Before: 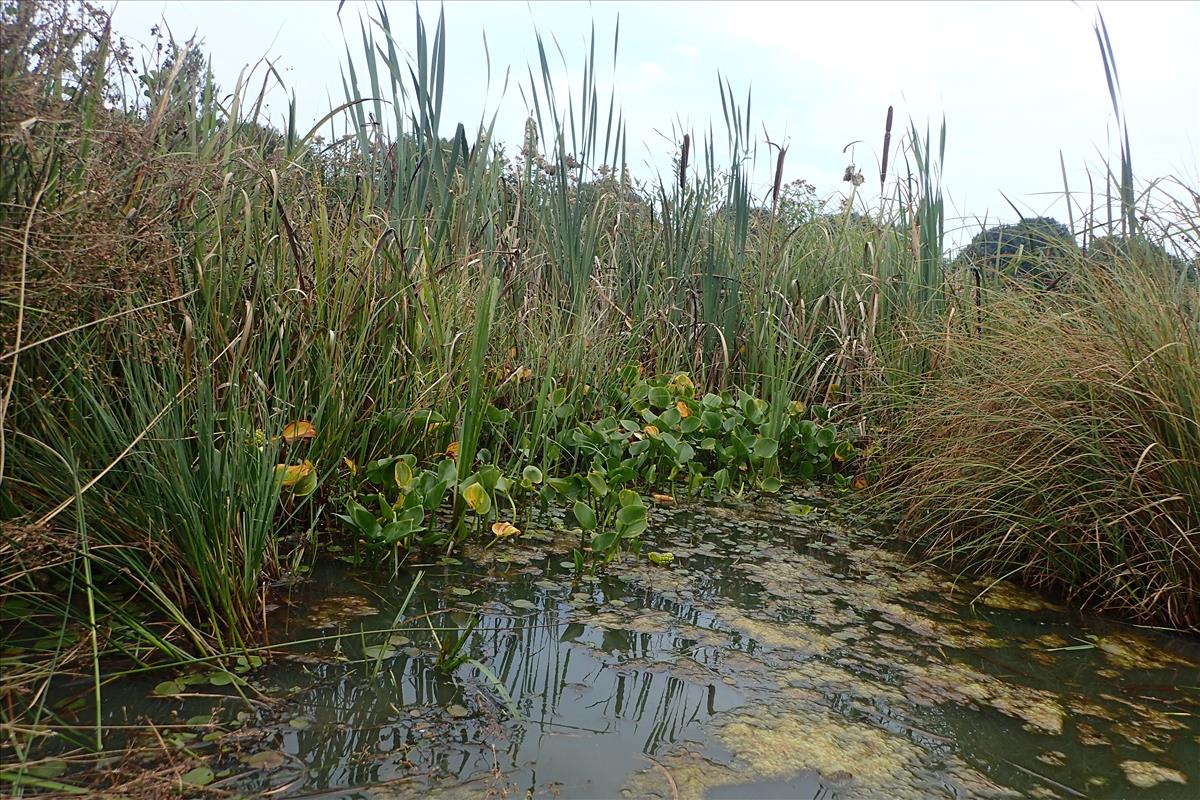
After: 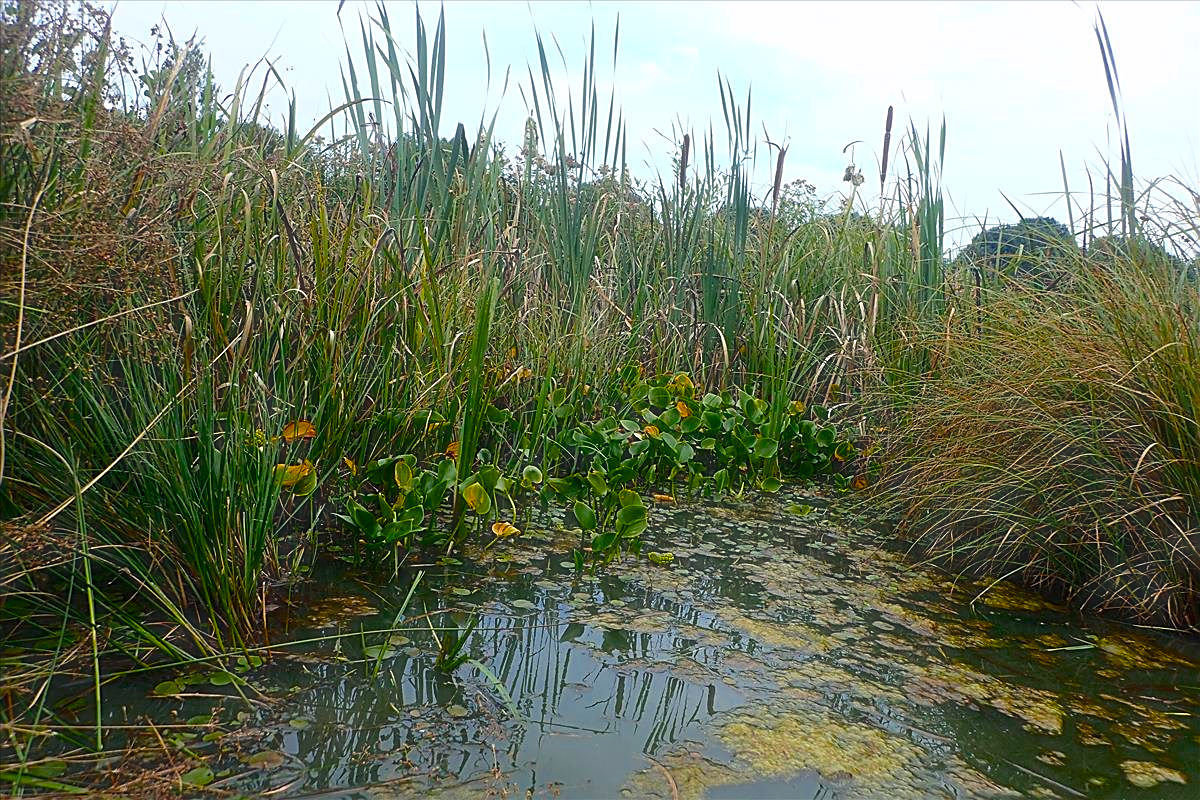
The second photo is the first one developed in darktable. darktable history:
haze removal: strength -0.104, compatibility mode true, adaptive false
sharpen: on, module defaults
color balance rgb: power › chroma 0.5%, power › hue 214.84°, perceptual saturation grading › global saturation 48.927%, global vibrance -1.056%, saturation formula JzAzBz (2021)
